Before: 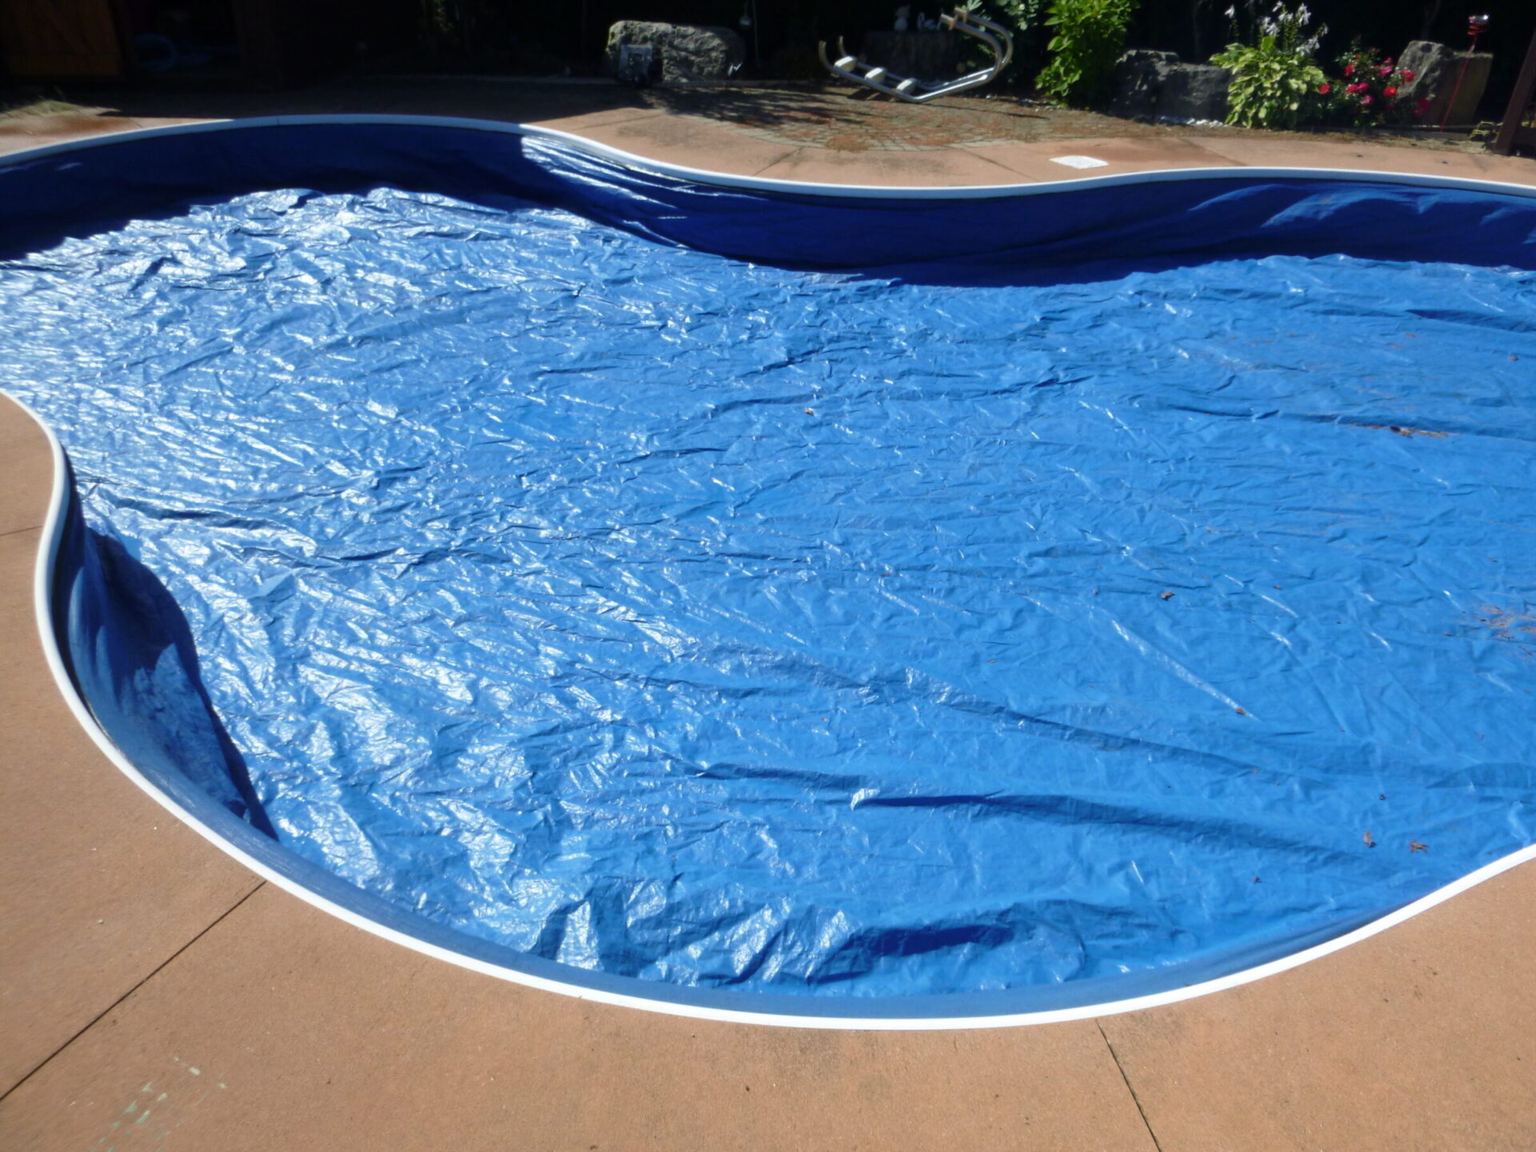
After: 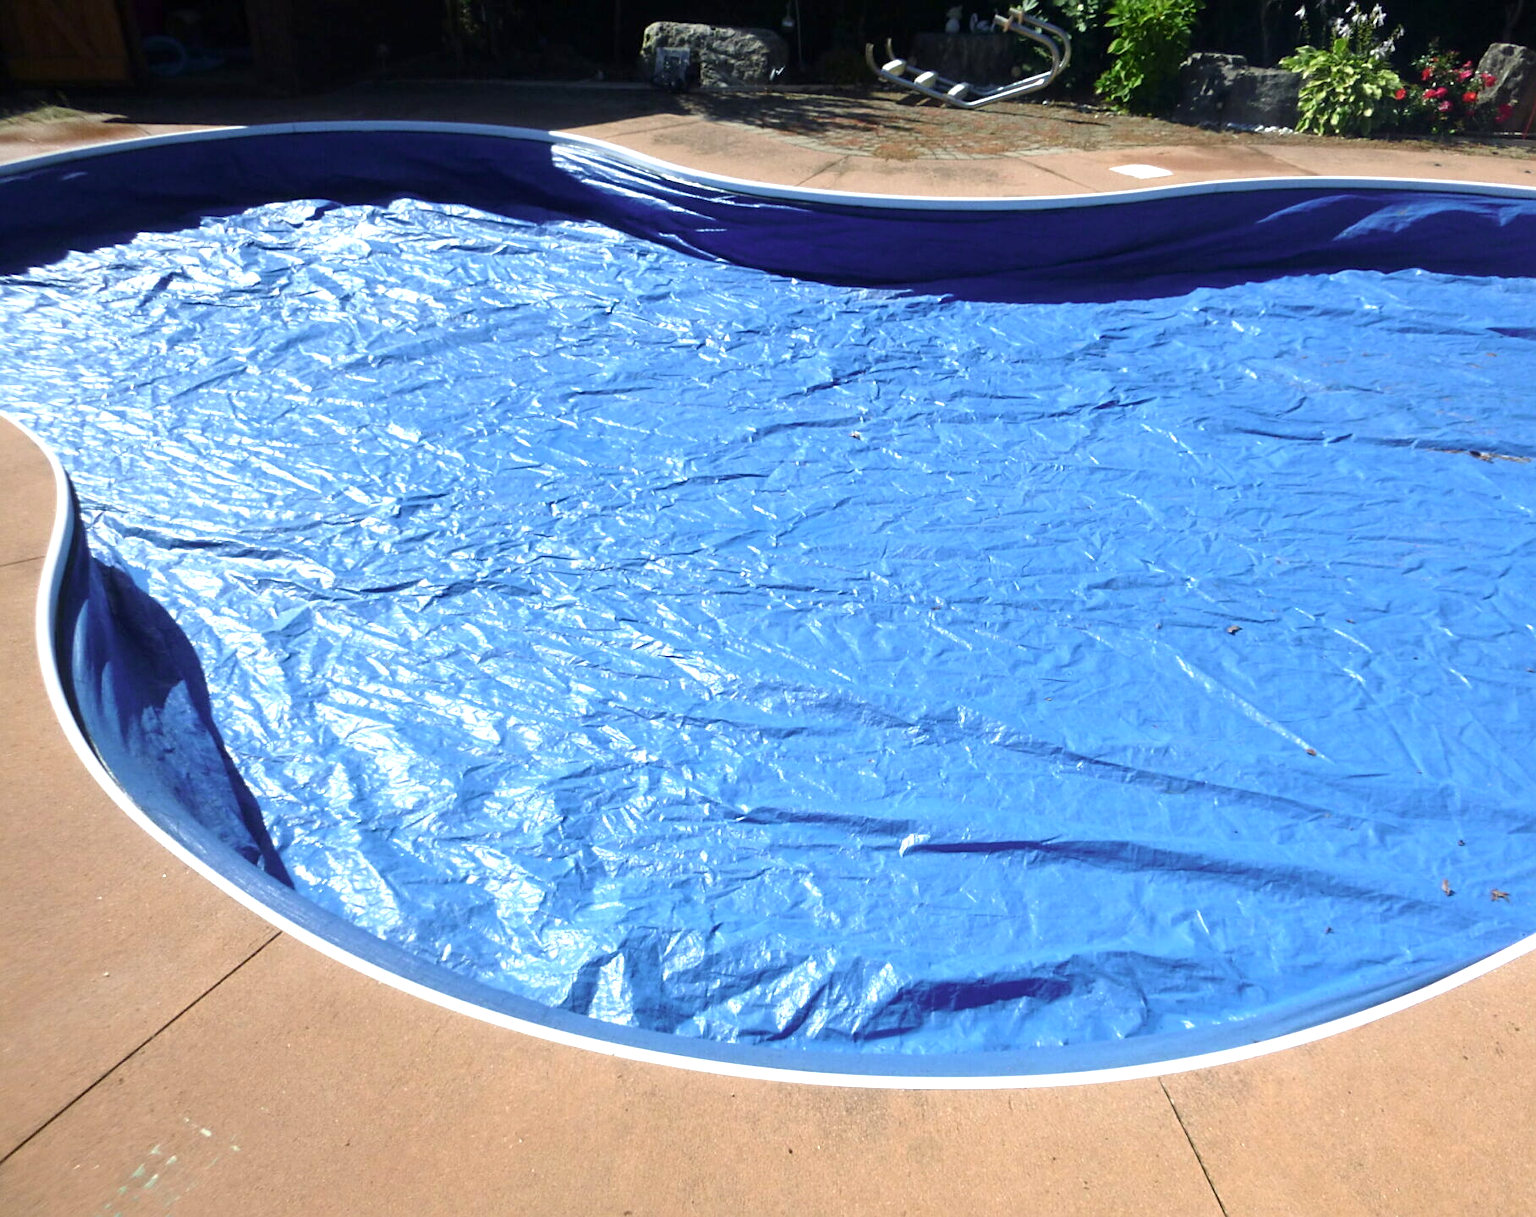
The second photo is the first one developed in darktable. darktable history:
sharpen: on, module defaults
exposure: exposure 0.671 EV, compensate highlight preservation false
crop and rotate: left 0%, right 5.384%
color zones: curves: ch1 [(0.235, 0.558) (0.75, 0.5)]; ch2 [(0.25, 0.462) (0.749, 0.457)], mix -137.71%
